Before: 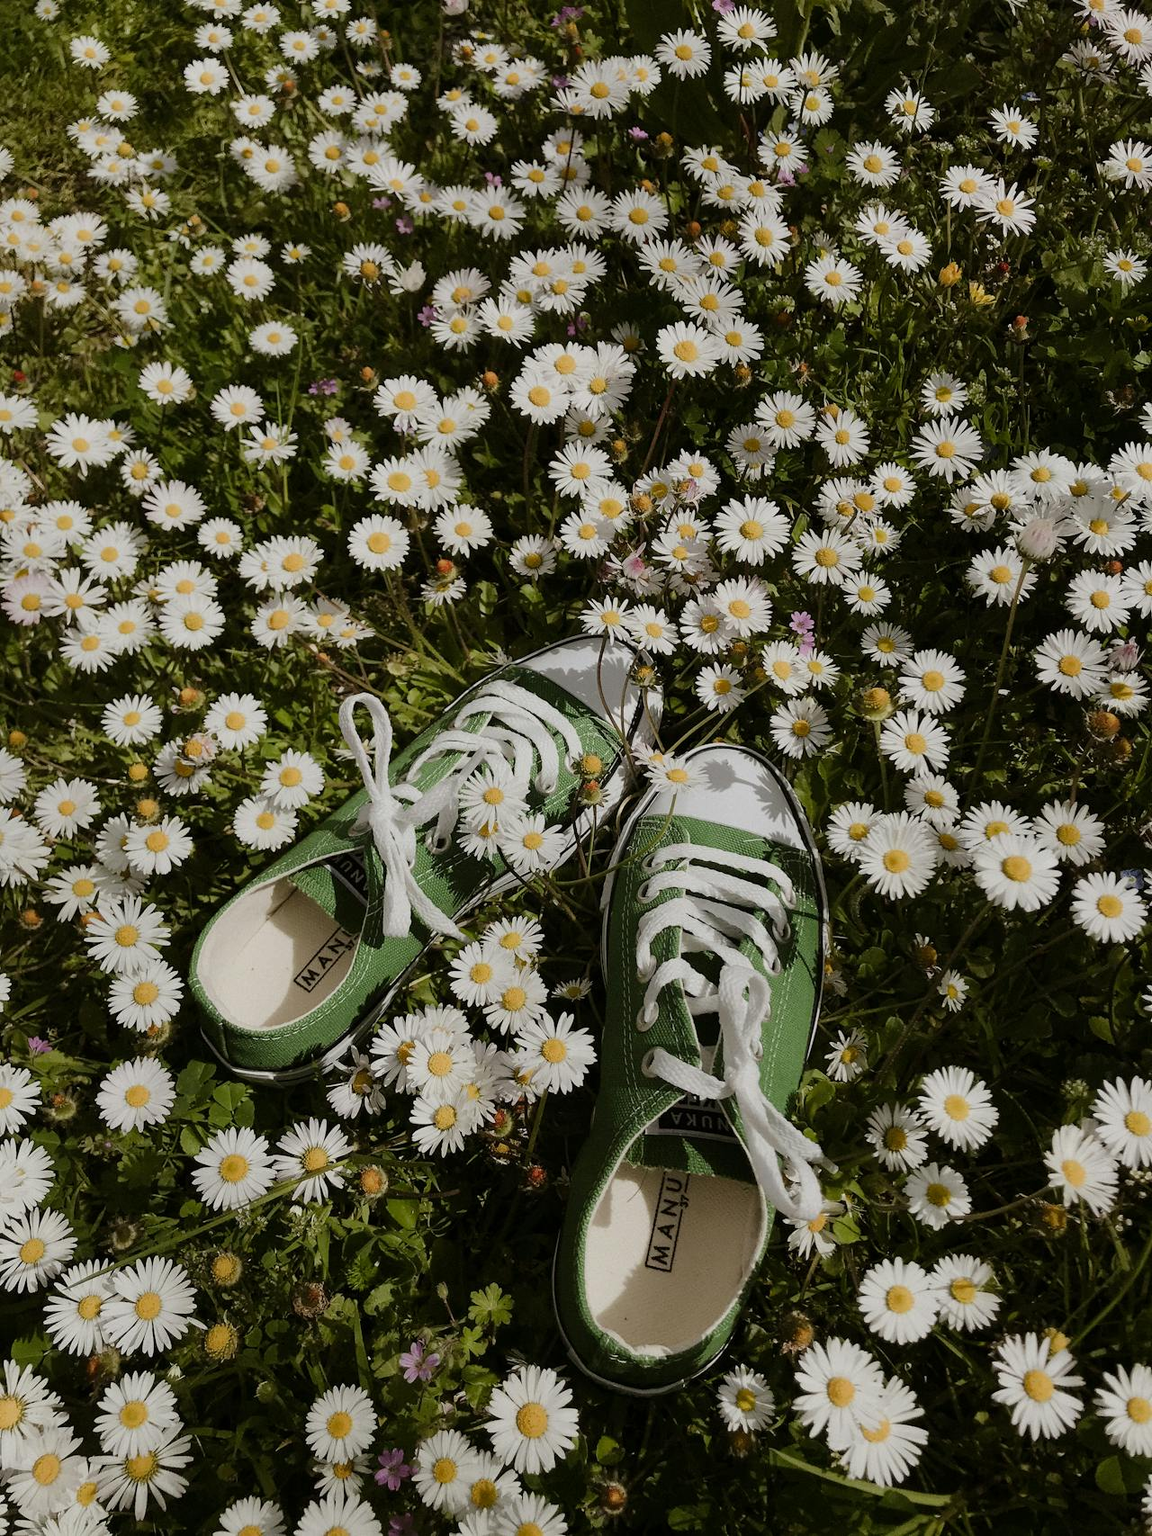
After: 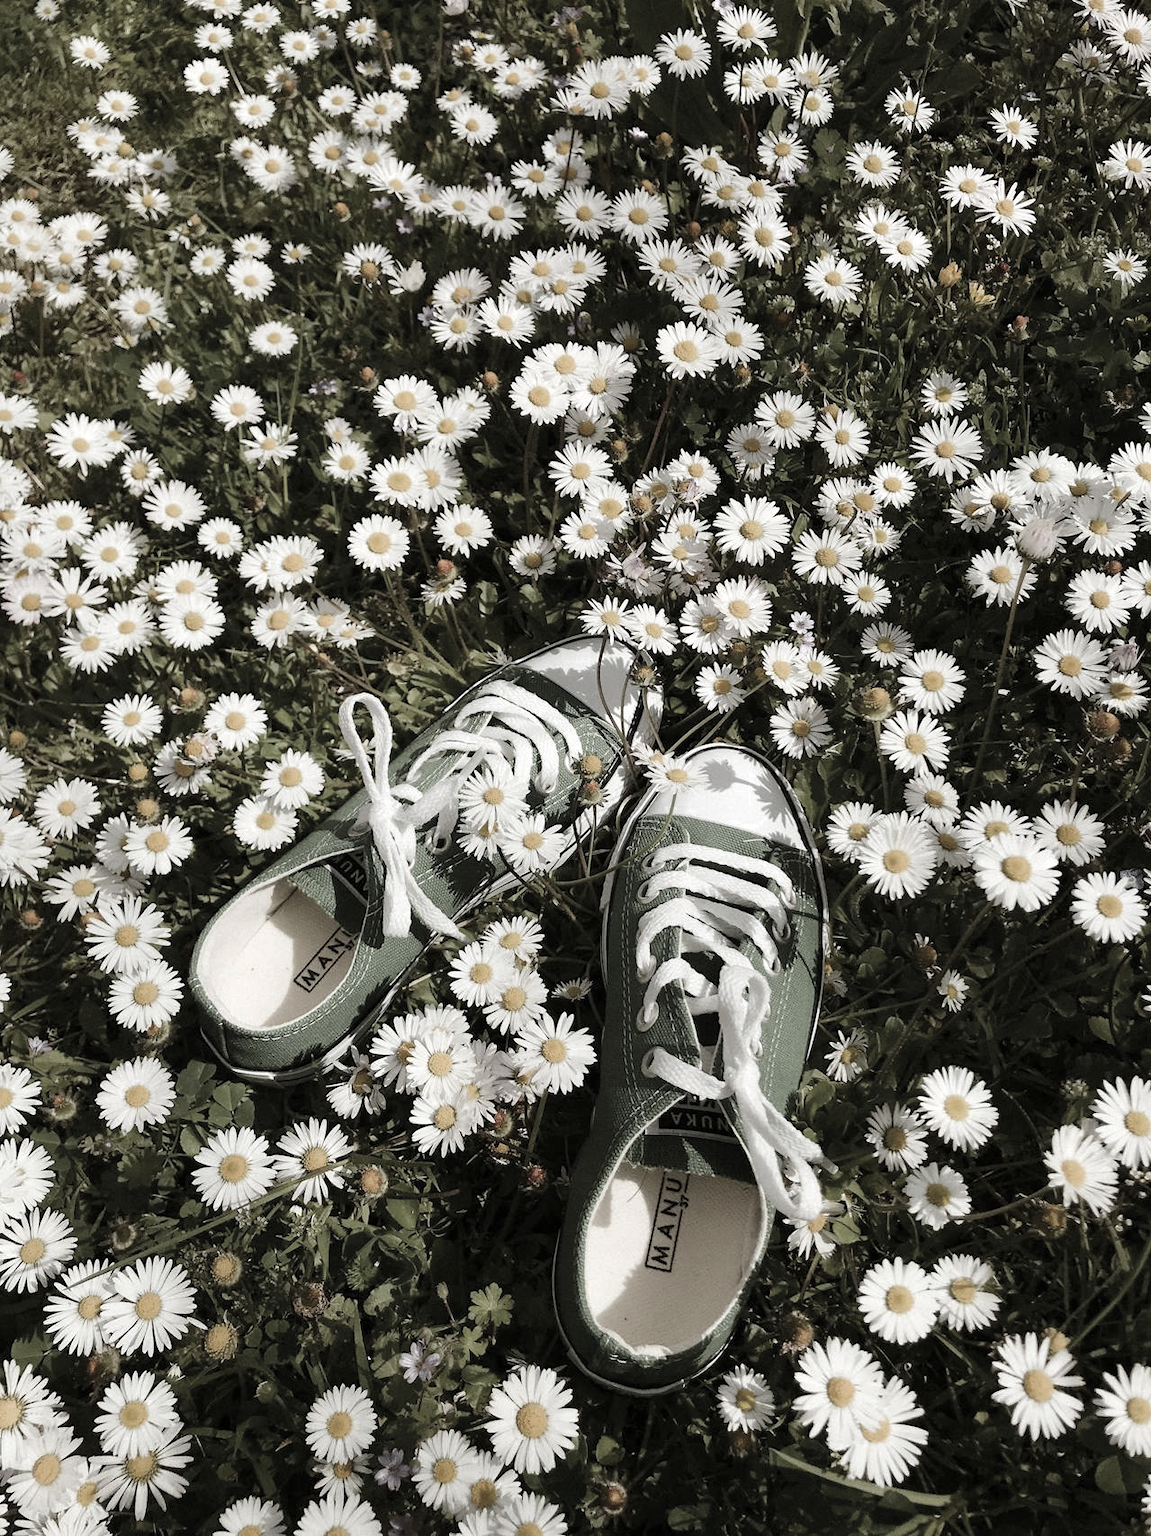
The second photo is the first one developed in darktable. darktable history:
color zones: curves: ch0 [(0, 0.613) (0.01, 0.613) (0.245, 0.448) (0.498, 0.529) (0.642, 0.665) (0.879, 0.777) (0.99, 0.613)]; ch1 [(0, 0.035) (0.121, 0.189) (0.259, 0.197) (0.415, 0.061) (0.589, 0.022) (0.732, 0.022) (0.857, 0.026) (0.991, 0.053)]
exposure: exposure 0.74 EV, compensate highlight preservation false
